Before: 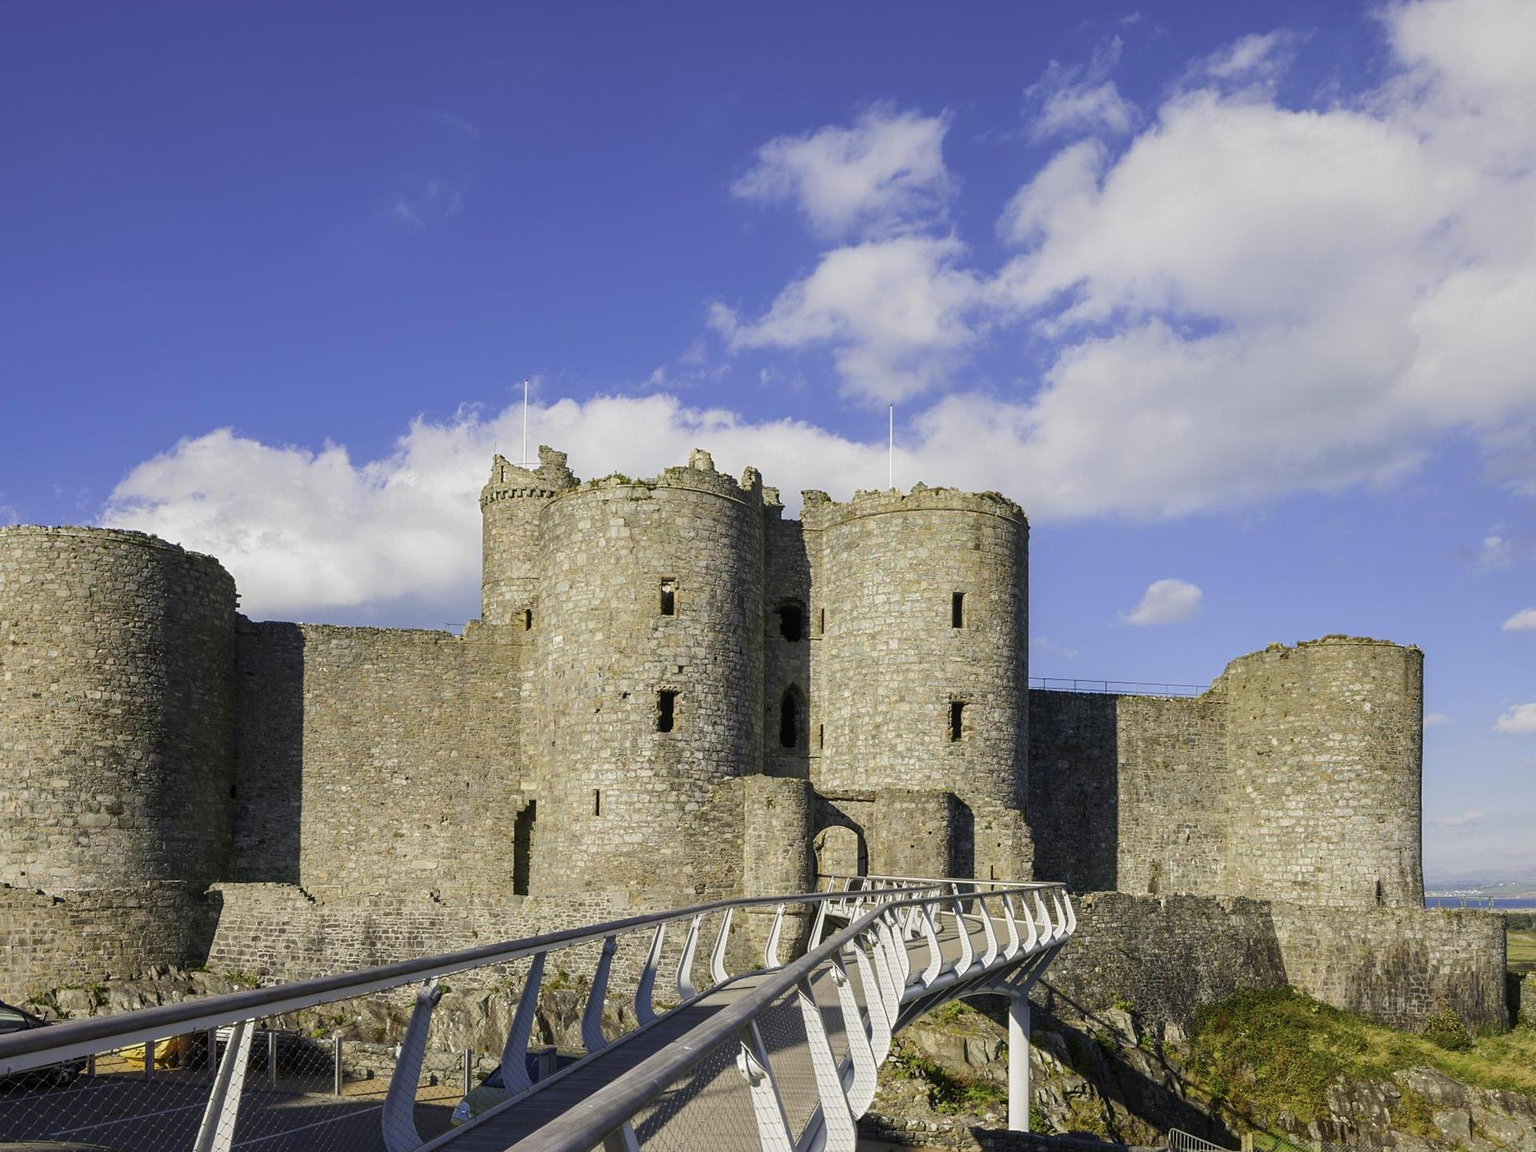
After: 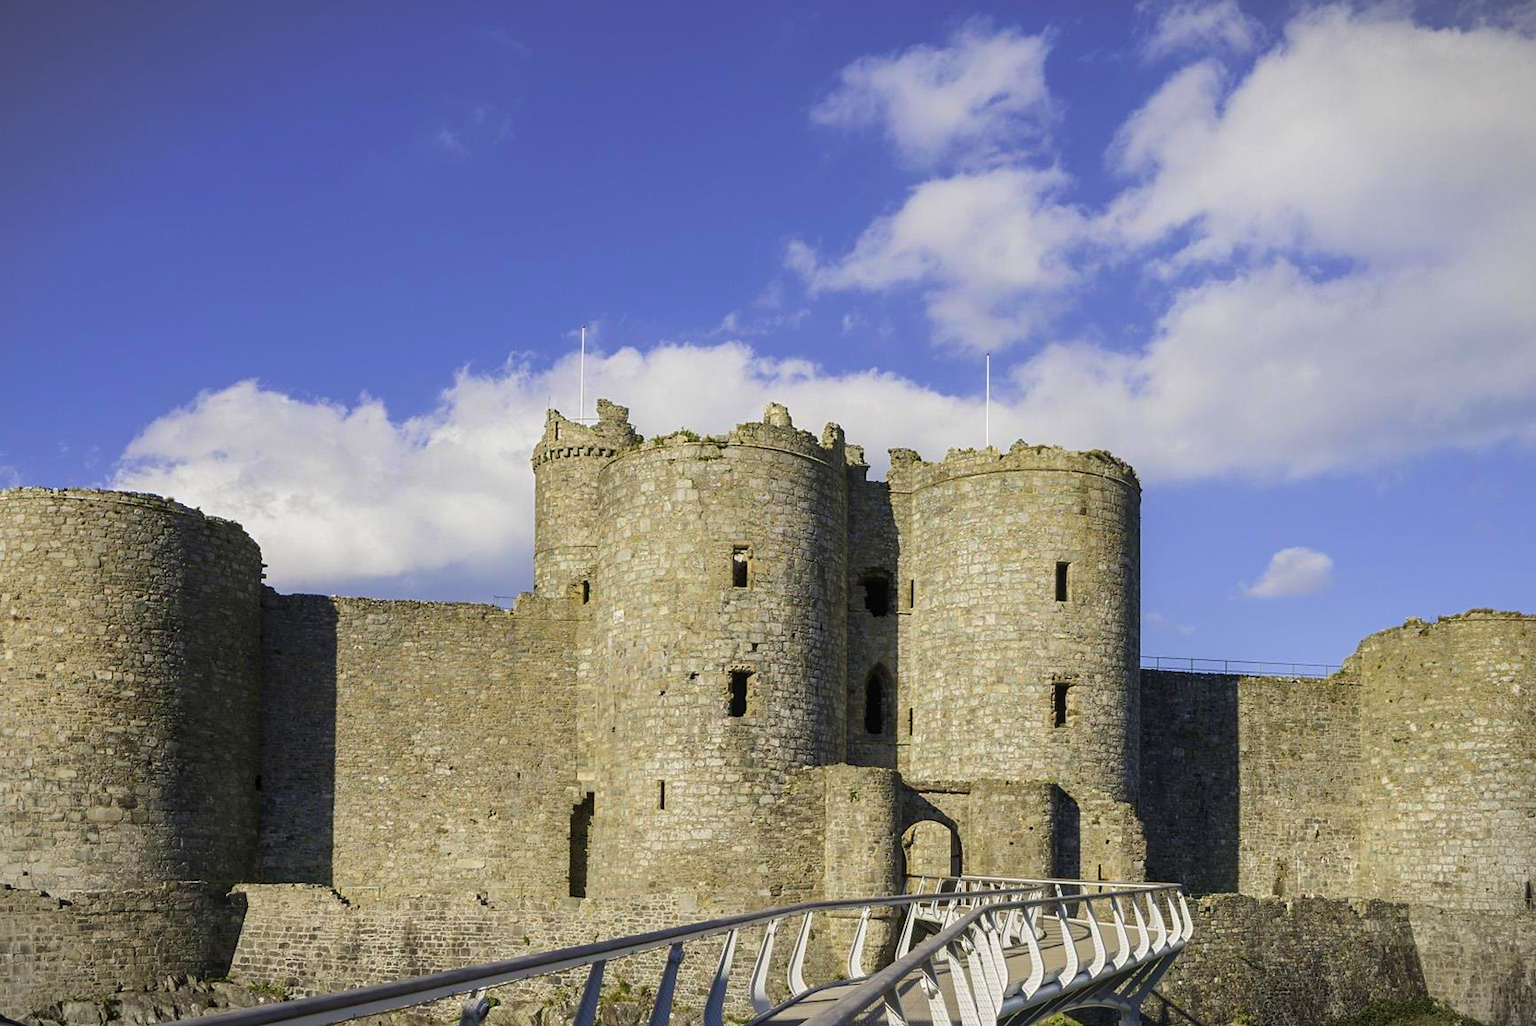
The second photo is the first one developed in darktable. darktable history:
vignetting: fall-off start 100.23%, width/height ratio 1.304
crop: top 7.488%, right 9.748%, bottom 12.067%
velvia: on, module defaults
